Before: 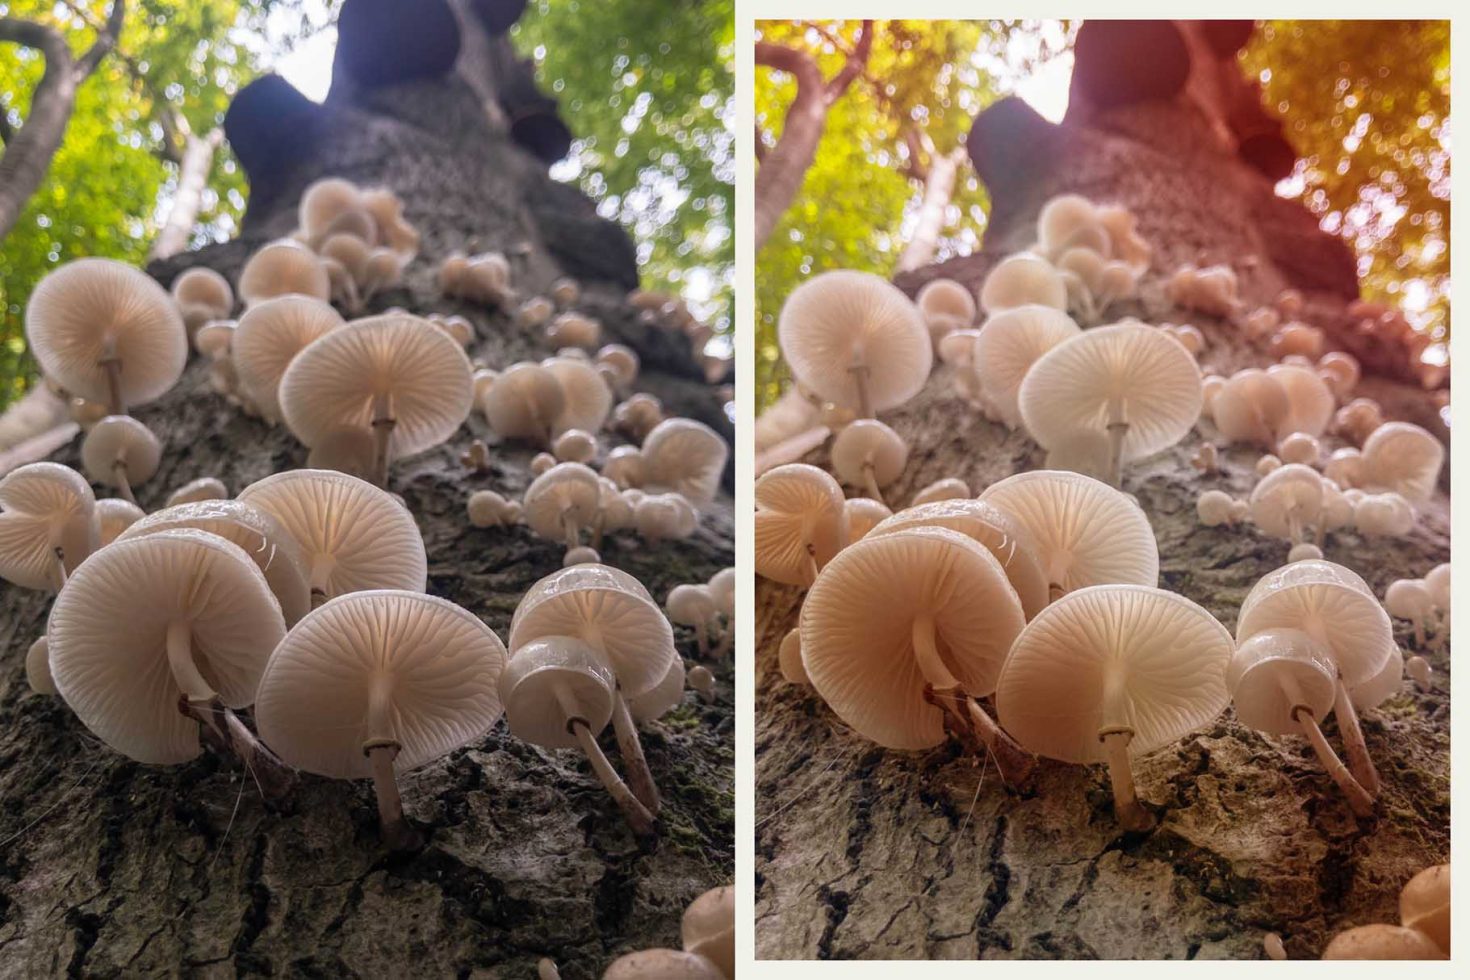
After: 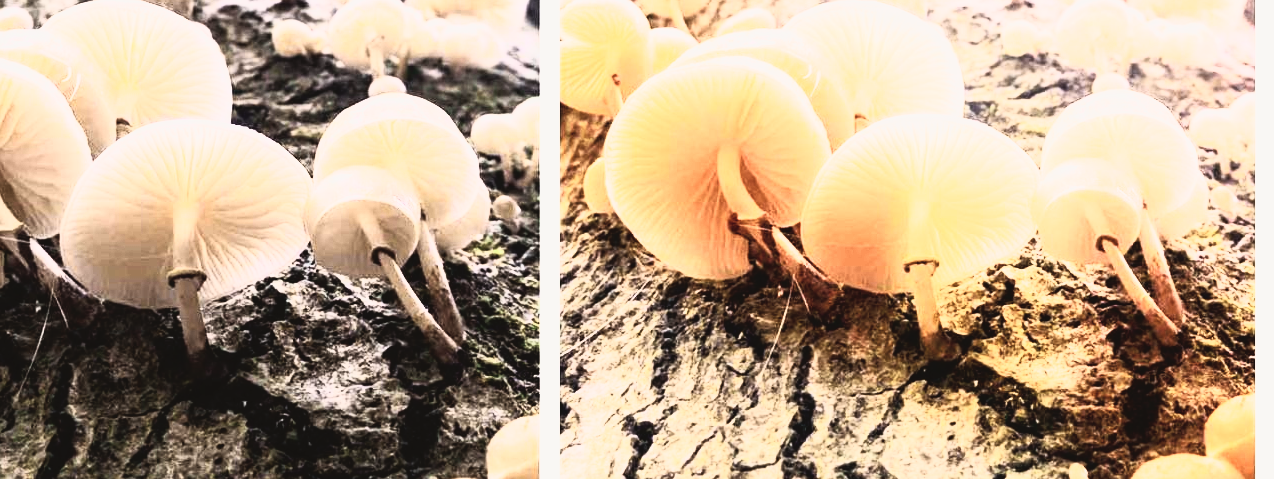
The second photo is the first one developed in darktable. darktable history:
crop and rotate: left 13.306%, top 48.129%, bottom 2.928%
base curve: curves: ch0 [(0, 0) (0.007, 0.004) (0.027, 0.03) (0.046, 0.07) (0.207, 0.54) (0.442, 0.872) (0.673, 0.972) (1, 1)], preserve colors none
contrast brightness saturation: contrast 0.43, brightness 0.56, saturation -0.19
tone curve: curves: ch0 [(0, 0.049) (0.113, 0.084) (0.285, 0.301) (0.673, 0.796) (0.845, 0.932) (0.994, 0.971)]; ch1 [(0, 0) (0.456, 0.424) (0.498, 0.5) (0.57, 0.557) (0.631, 0.635) (1, 1)]; ch2 [(0, 0) (0.395, 0.398) (0.44, 0.456) (0.502, 0.507) (0.55, 0.559) (0.67, 0.702) (1, 1)], color space Lab, independent channels, preserve colors none
